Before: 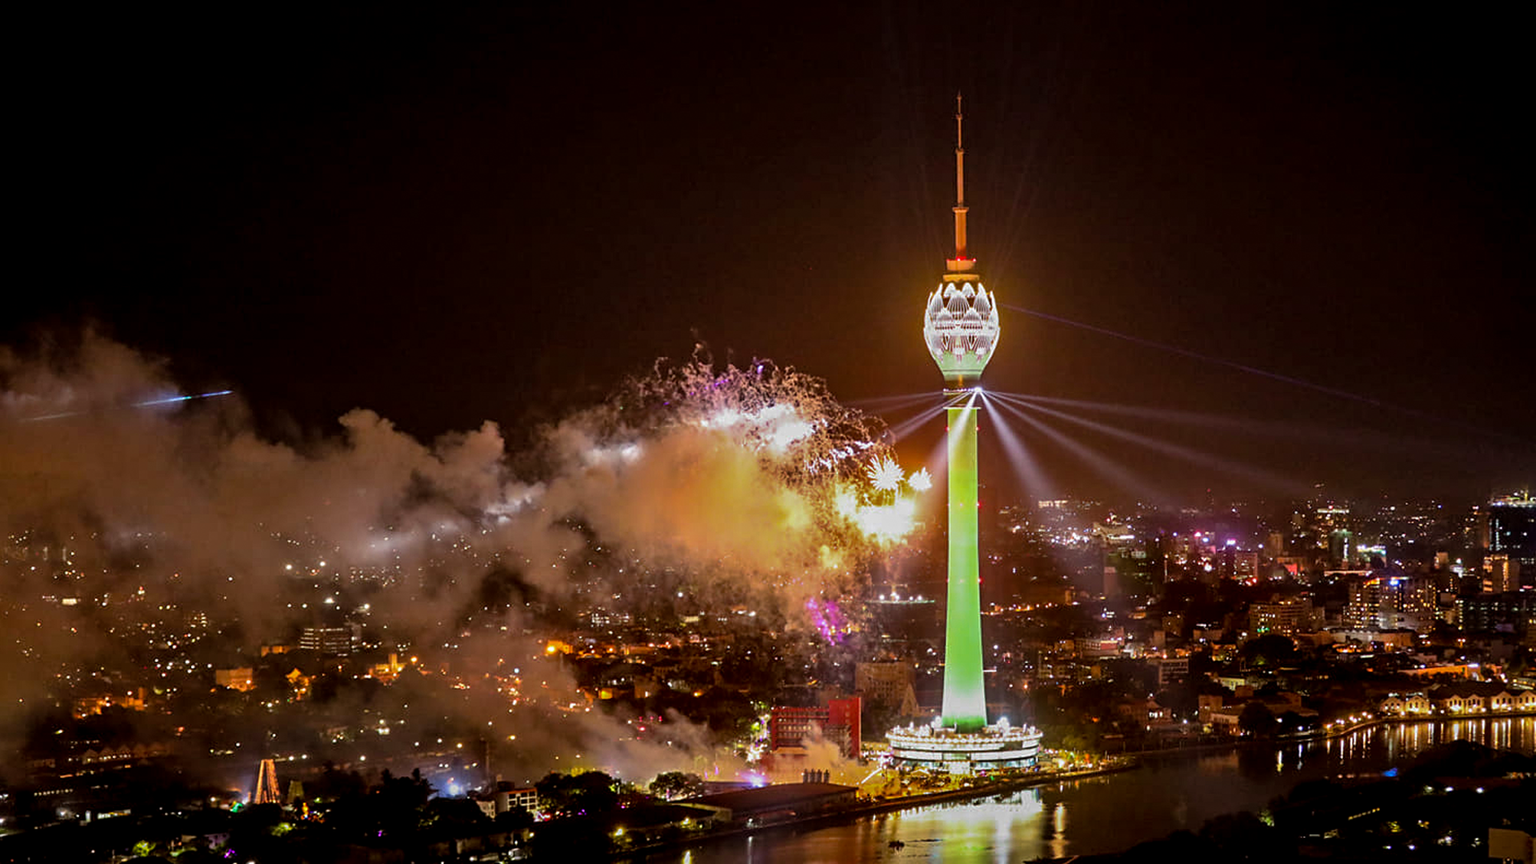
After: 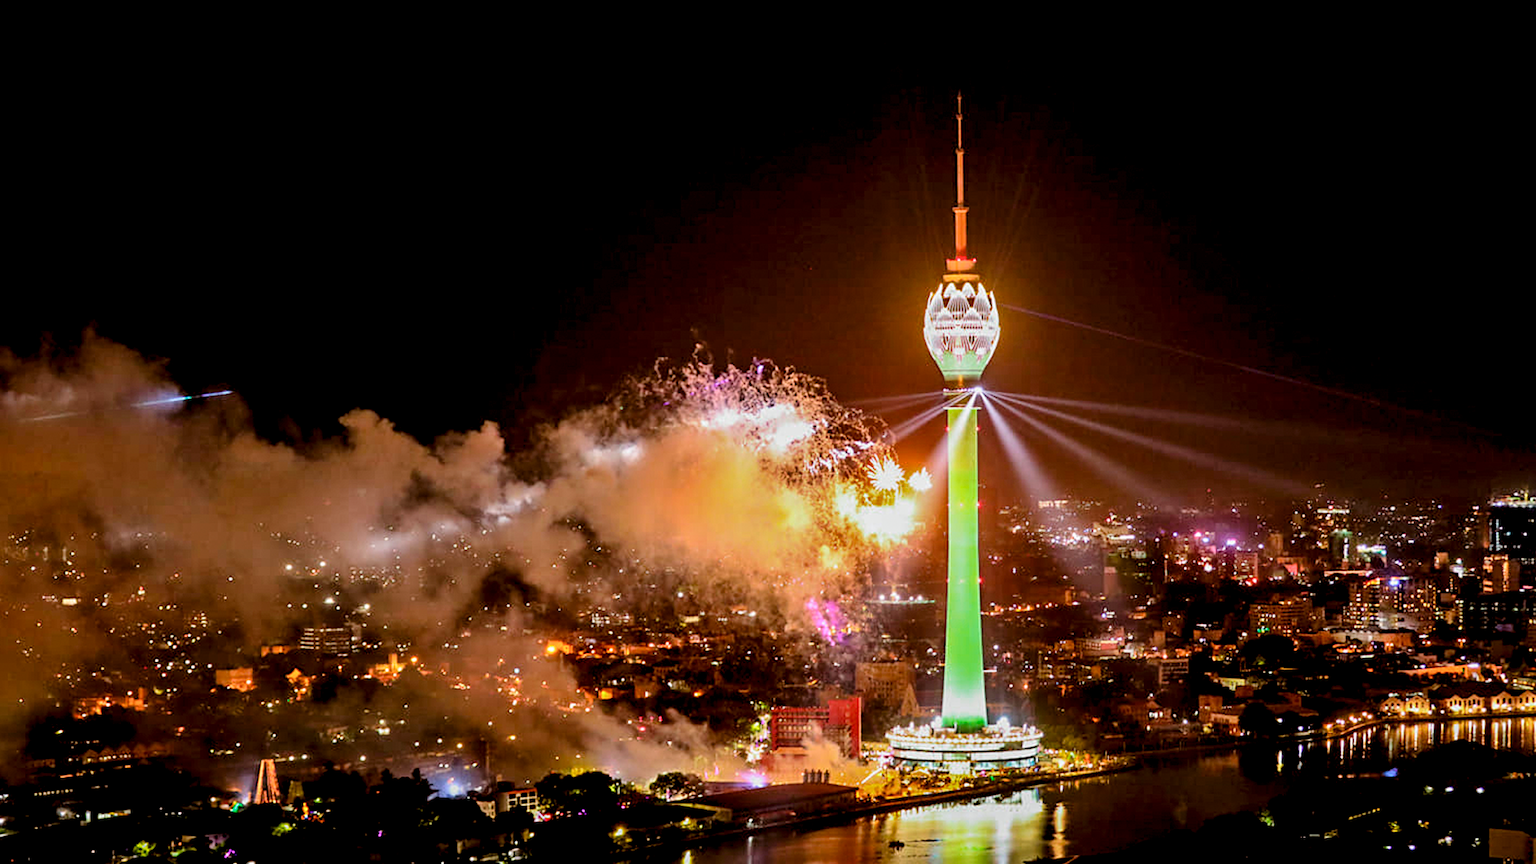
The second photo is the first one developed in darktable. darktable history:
tone curve: curves: ch0 [(0, 0) (0.003, 0.004) (0.011, 0.015) (0.025, 0.033) (0.044, 0.058) (0.069, 0.091) (0.1, 0.131) (0.136, 0.179) (0.177, 0.233) (0.224, 0.296) (0.277, 0.364) (0.335, 0.434) (0.399, 0.511) (0.468, 0.584) (0.543, 0.656) (0.623, 0.729) (0.709, 0.799) (0.801, 0.874) (0.898, 0.936) (1, 1)], preserve colors none
color look up table: target L [63.81, 45.09, 32.9, 100, 80.65, 72.43, 63.48, 57.86, 53.36, 42.88, 46.89, 39.02, 26.79, 70.96, 58.83, 50.59, 50.1, 24.89, 23.46, 8.003, 63.4, 48.42, 42.67, 26.97, 0 ×25], target a [-24.39, -42.34, -12.78, -0.001, 0.271, 5.472, 25.32, 24.26, 45.76, -0.299, 55.7, 56.42, 15.07, -0.204, -0.338, 9.839, 56.17, 27.79, 14.5, -0.003, -36.46, -24.4, -3.503, -0.181, 0 ×25], target b [60.3, 34.69, 24.5, 0.012, 1.088, 80.37, 69.09, 17.83, 56.74, 0.1, 19.55, 30.08, 17.45, -1.187, -1.419, -28.95, -14.98, -18.92, -52.25, -0.022, -3.512, -32.37, -28.2, -1.036, 0 ×25], num patches 24
